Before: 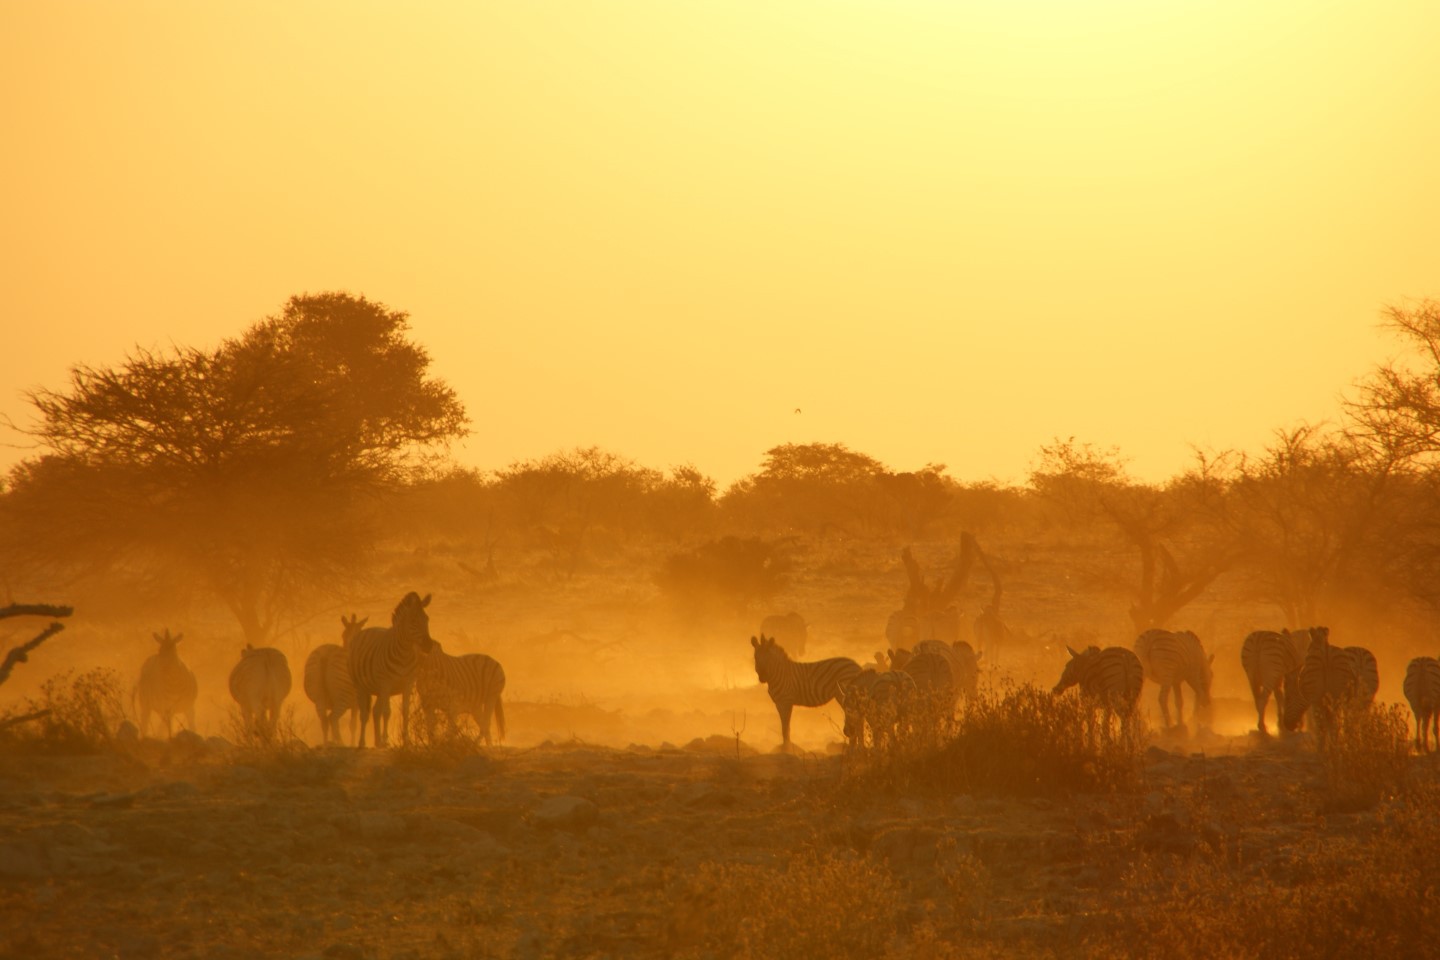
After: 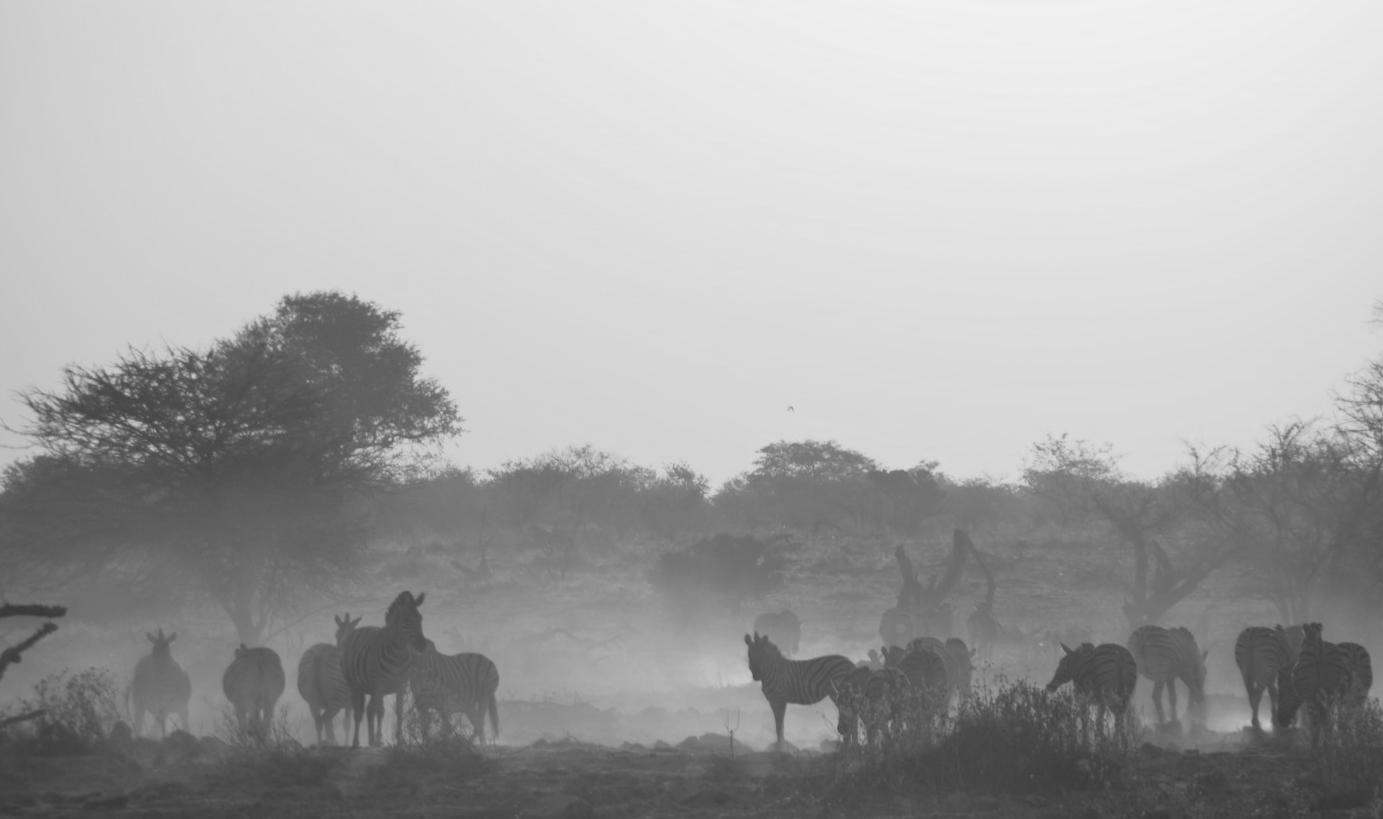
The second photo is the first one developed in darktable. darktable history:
monochrome: a 26.22, b 42.67, size 0.8
crop and rotate: angle 0.2°, left 0.275%, right 3.127%, bottom 14.18%
